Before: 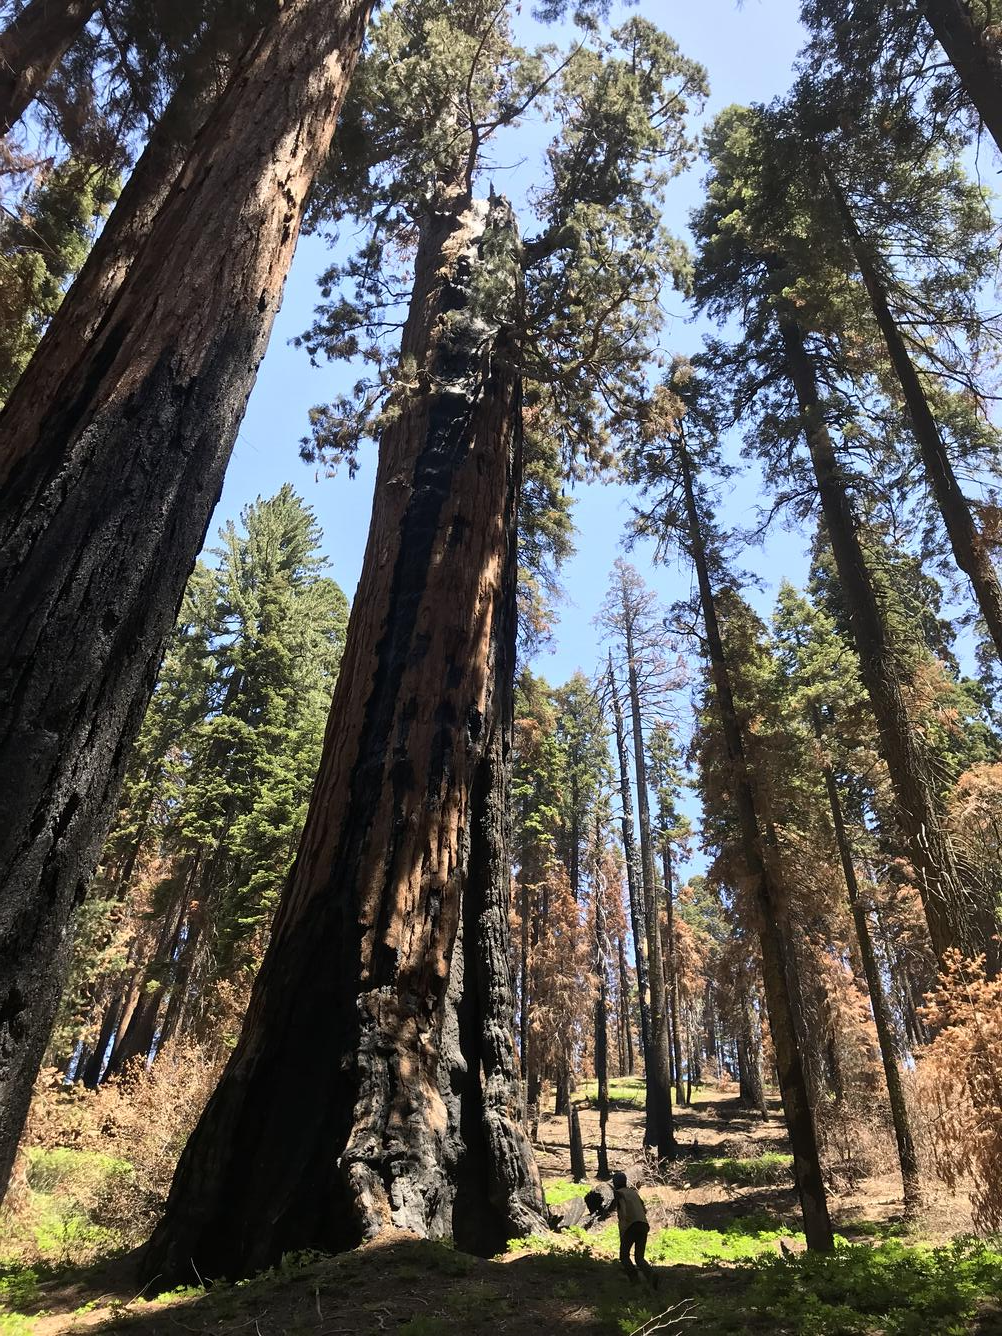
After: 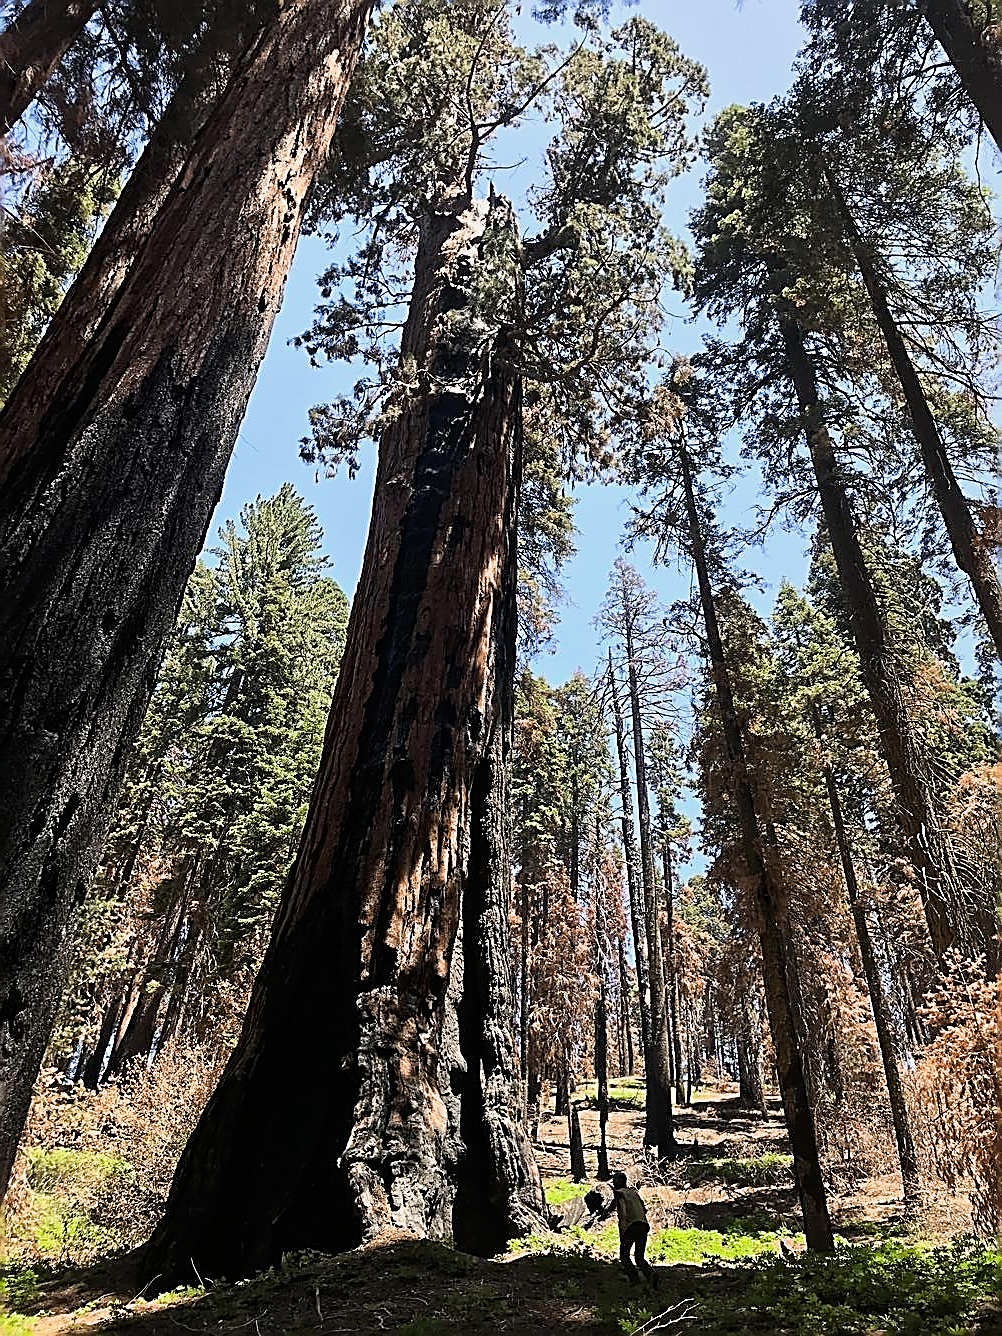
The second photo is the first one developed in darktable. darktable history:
filmic rgb: black relative exposure -9.58 EV, white relative exposure 3.04 EV, hardness 6.1
sharpen: amount 1.849
